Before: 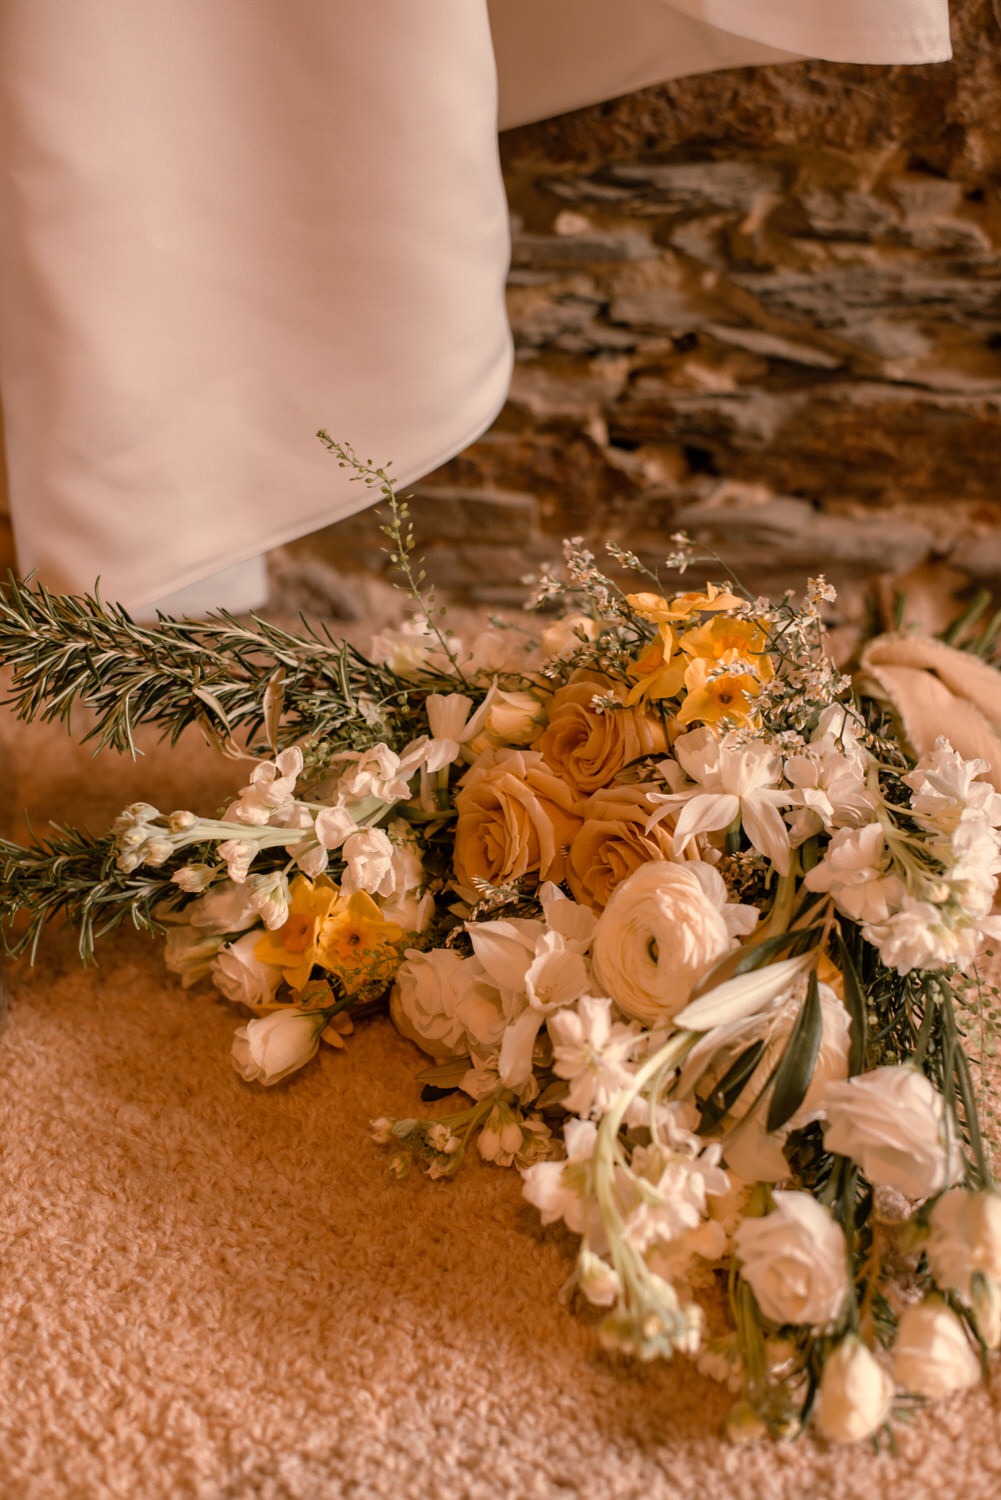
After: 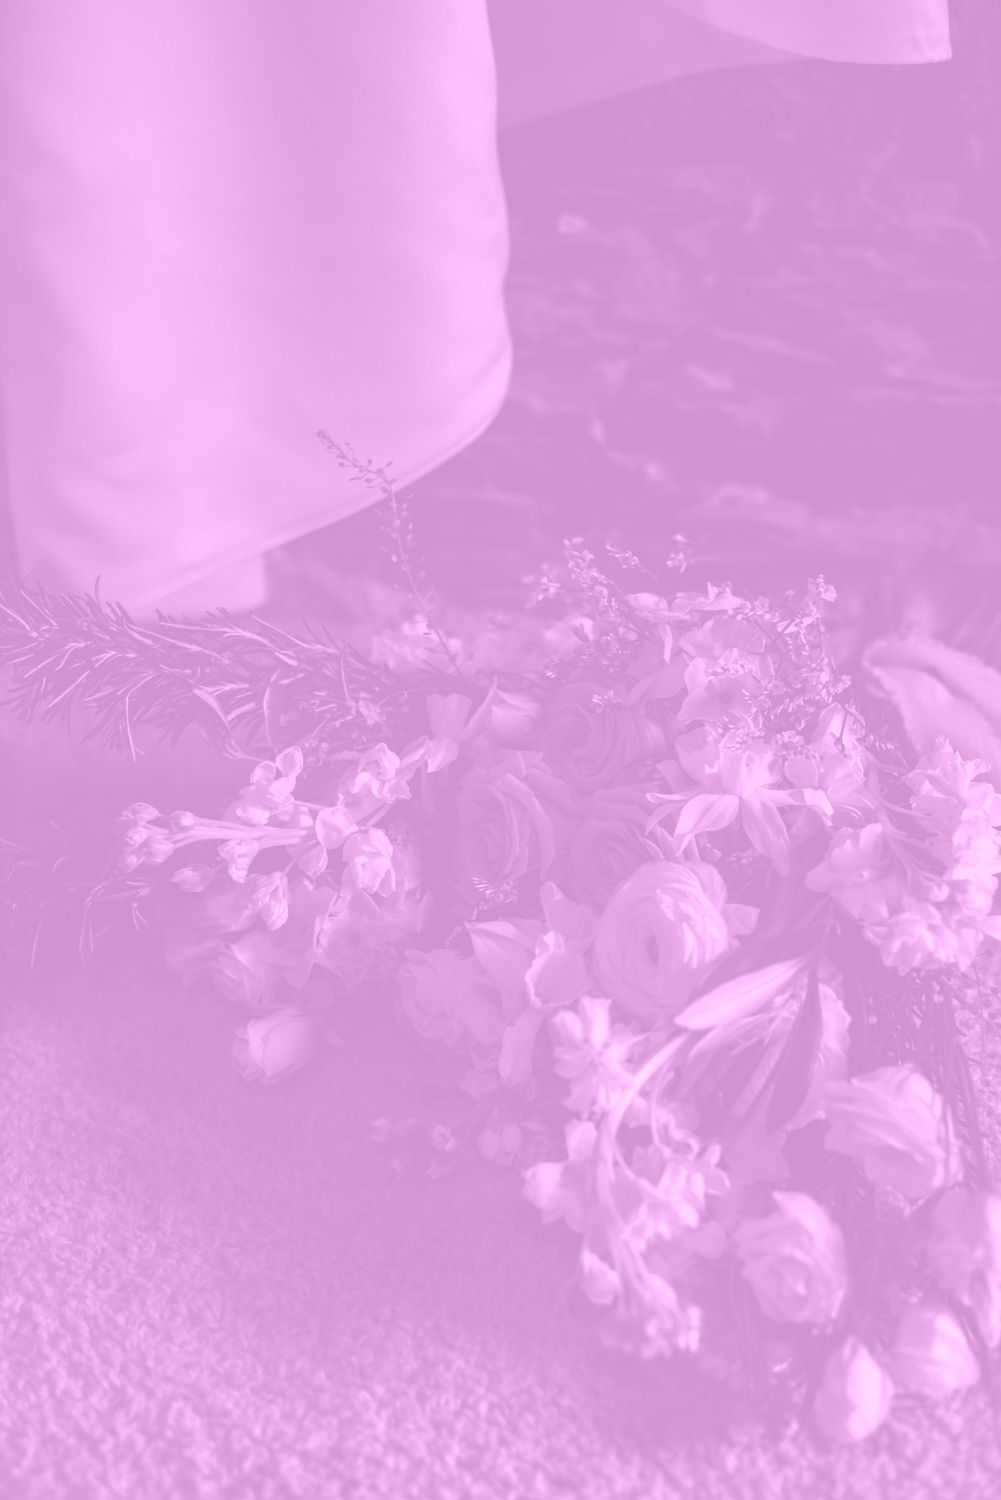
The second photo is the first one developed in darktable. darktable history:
color correction: saturation 0.5
color zones: curves: ch0 [(0.287, 0.048) (0.493, 0.484) (0.737, 0.816)]; ch1 [(0, 0) (0.143, 0) (0.286, 0) (0.429, 0) (0.571, 0) (0.714, 0) (0.857, 0)]
contrast brightness saturation: contrast 0.02, brightness -1, saturation -1
colorize: hue 331.2°, saturation 75%, source mix 30.28%, lightness 70.52%, version 1
